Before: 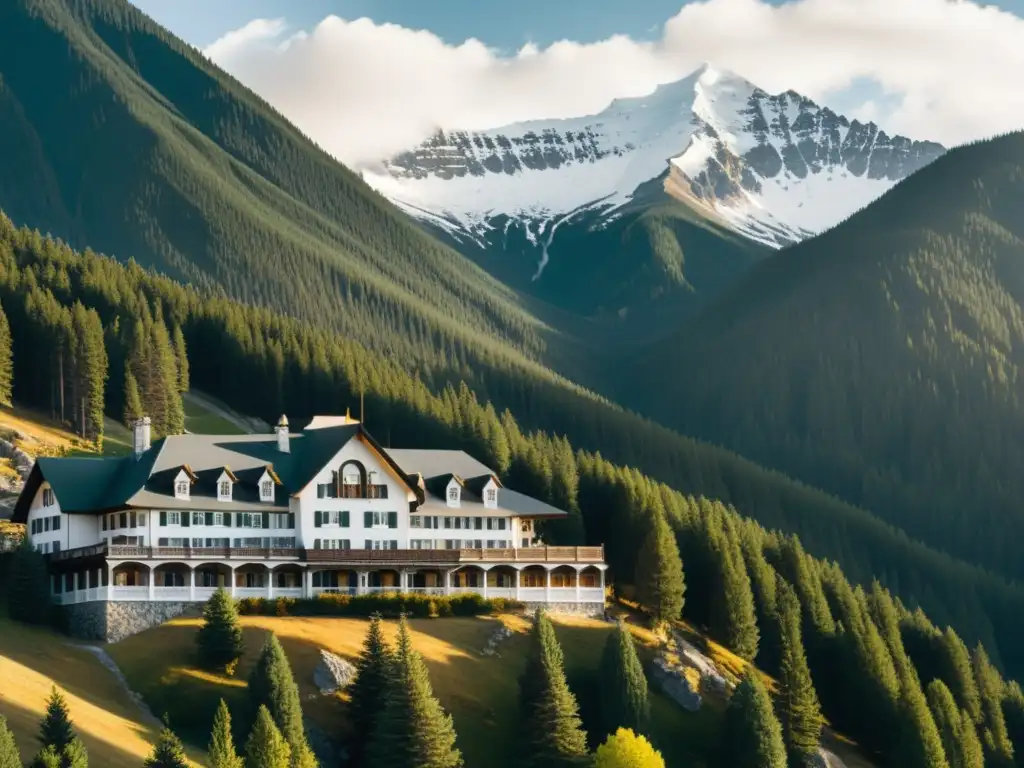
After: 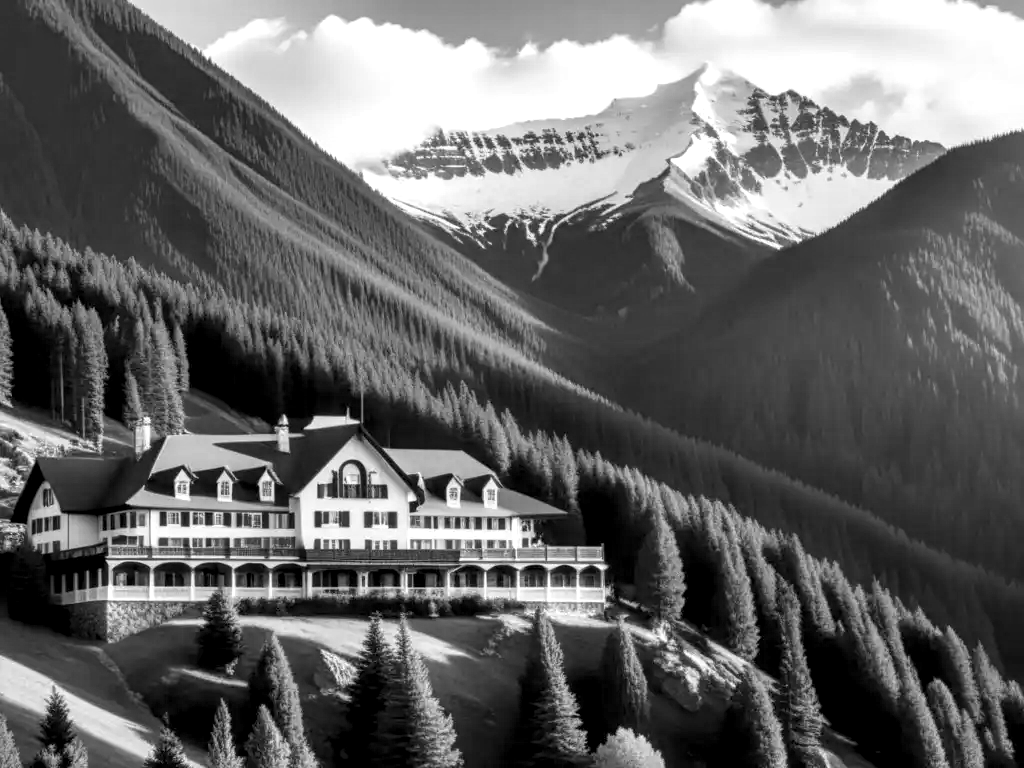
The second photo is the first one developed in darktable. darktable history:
monochrome: a -4.13, b 5.16, size 1
local contrast: highlights 60%, shadows 60%, detail 160%
